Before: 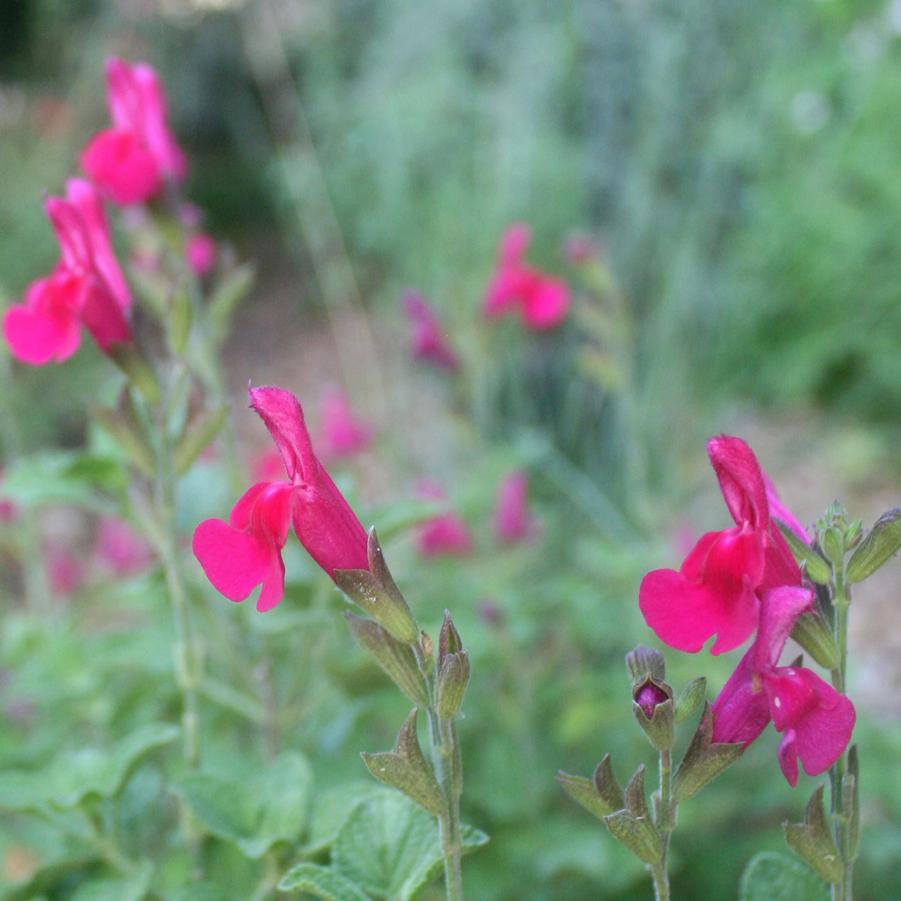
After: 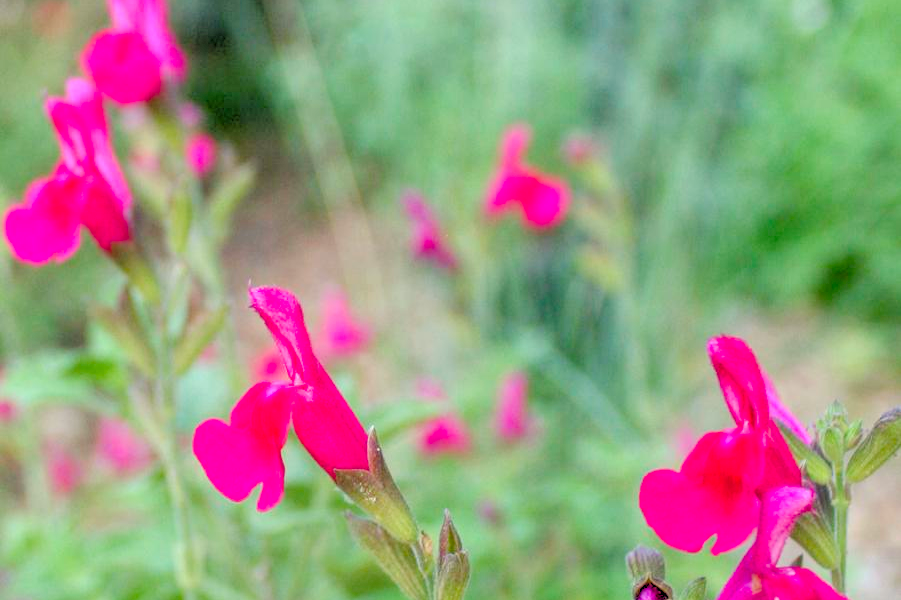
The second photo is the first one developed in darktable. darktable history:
local contrast: on, module defaults
shadows and highlights: shadows 37.27, highlights -28.18, soften with gaussian
white balance: red 1.029, blue 0.92
crop: top 11.166%, bottom 22.168%
exposure: black level correction 0, compensate exposure bias true, compensate highlight preservation false
rgb levels: levels [[0.027, 0.429, 0.996], [0, 0.5, 1], [0, 0.5, 1]]
color balance rgb: perceptual saturation grading › global saturation 35%, perceptual saturation grading › highlights -30%, perceptual saturation grading › shadows 35%, perceptual brilliance grading › global brilliance 3%, perceptual brilliance grading › highlights -3%, perceptual brilliance grading › shadows 3%
